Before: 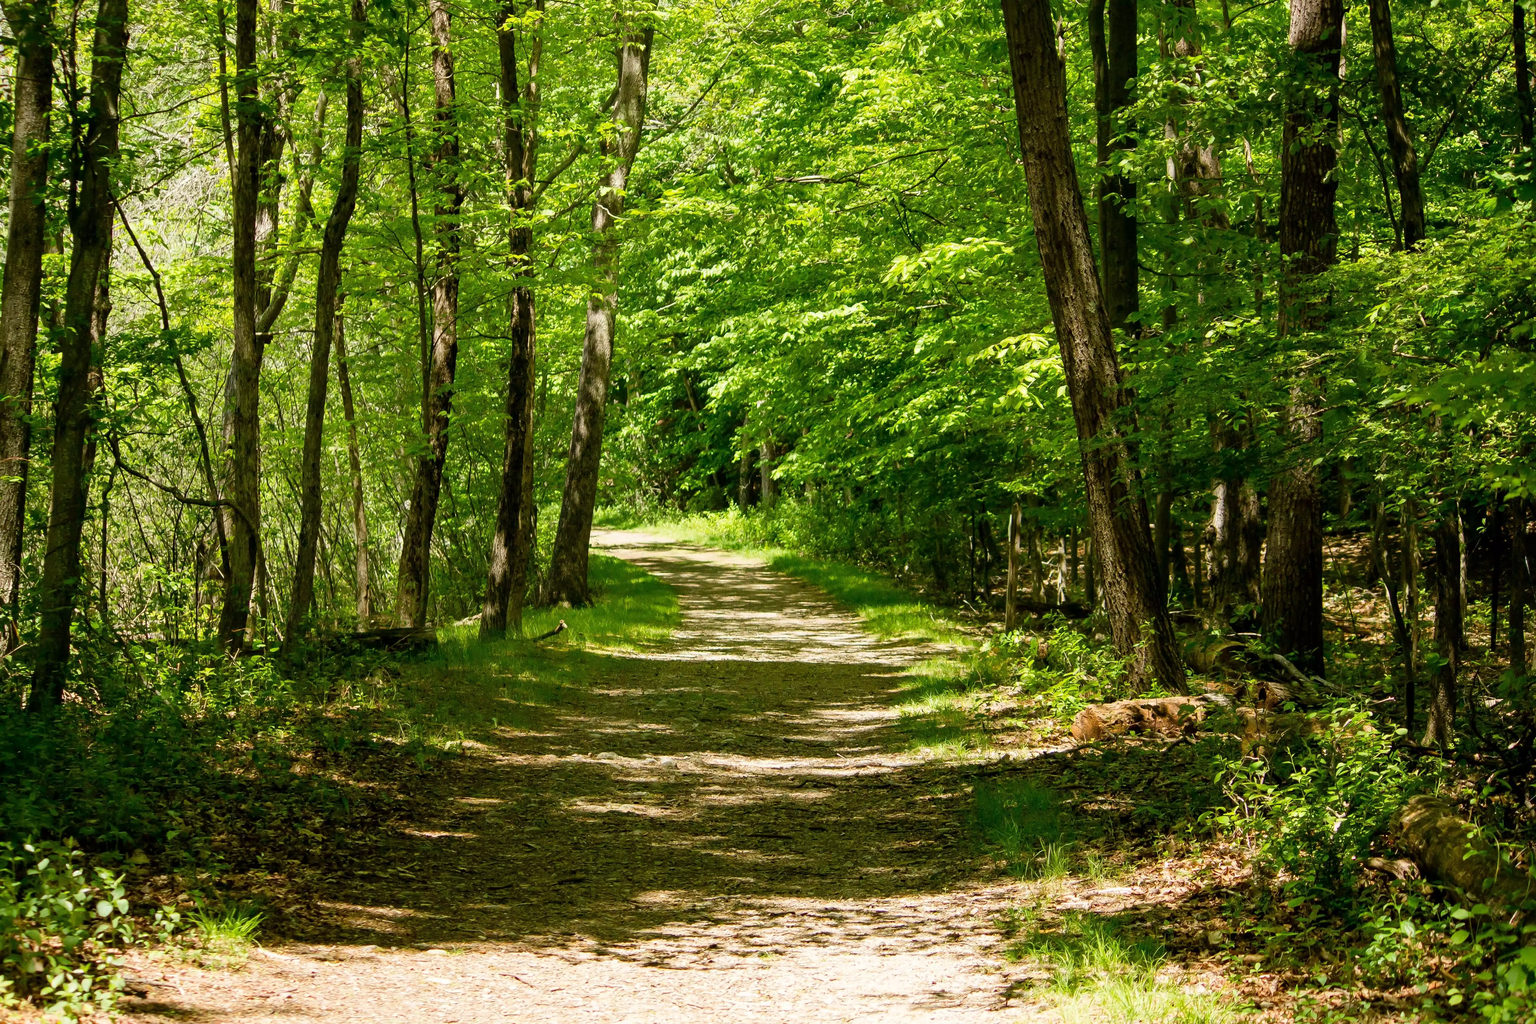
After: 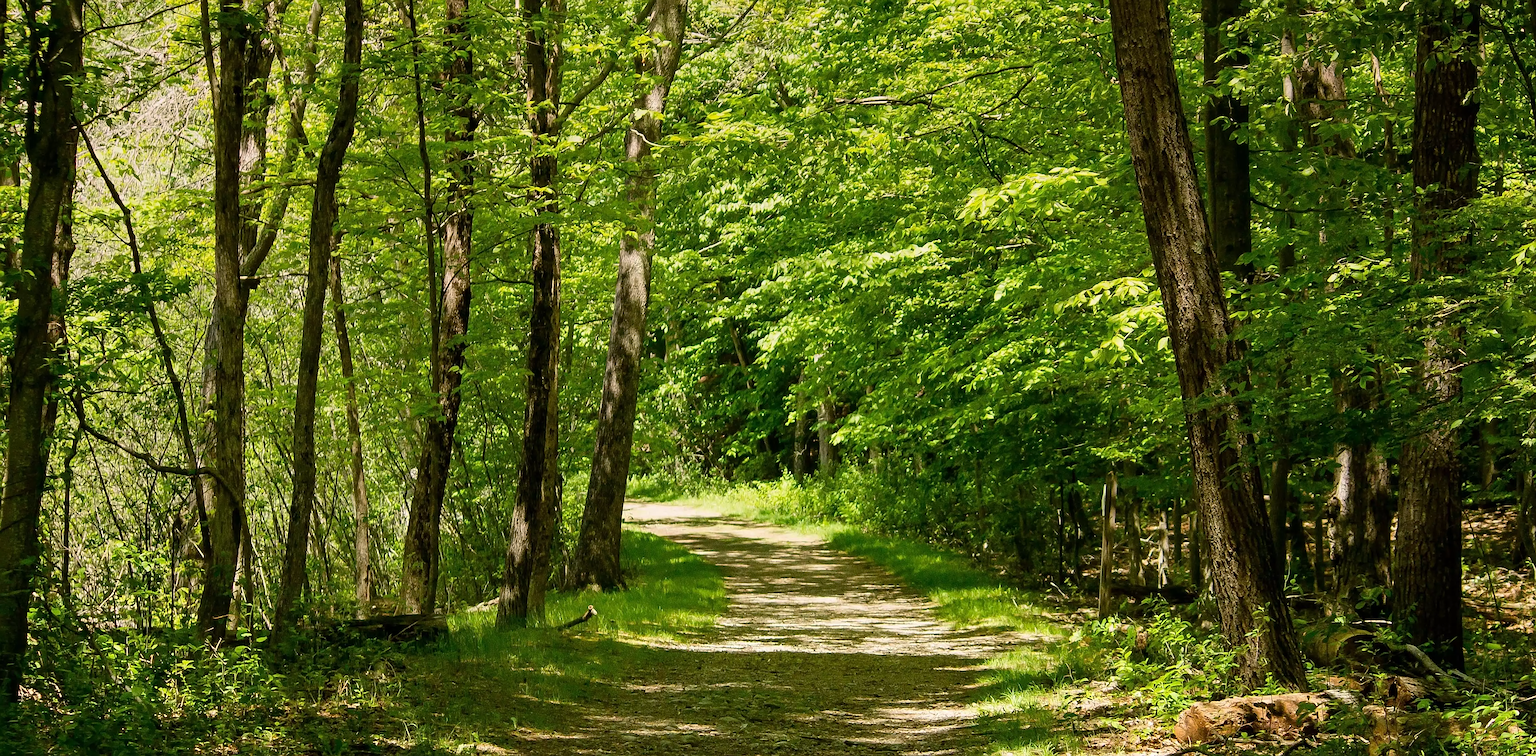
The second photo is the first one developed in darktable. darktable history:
crop: left 3.015%, top 8.969%, right 9.647%, bottom 26.457%
graduated density: density 0.38 EV, hardness 21%, rotation -6.11°, saturation 32%
sharpen: on, module defaults
